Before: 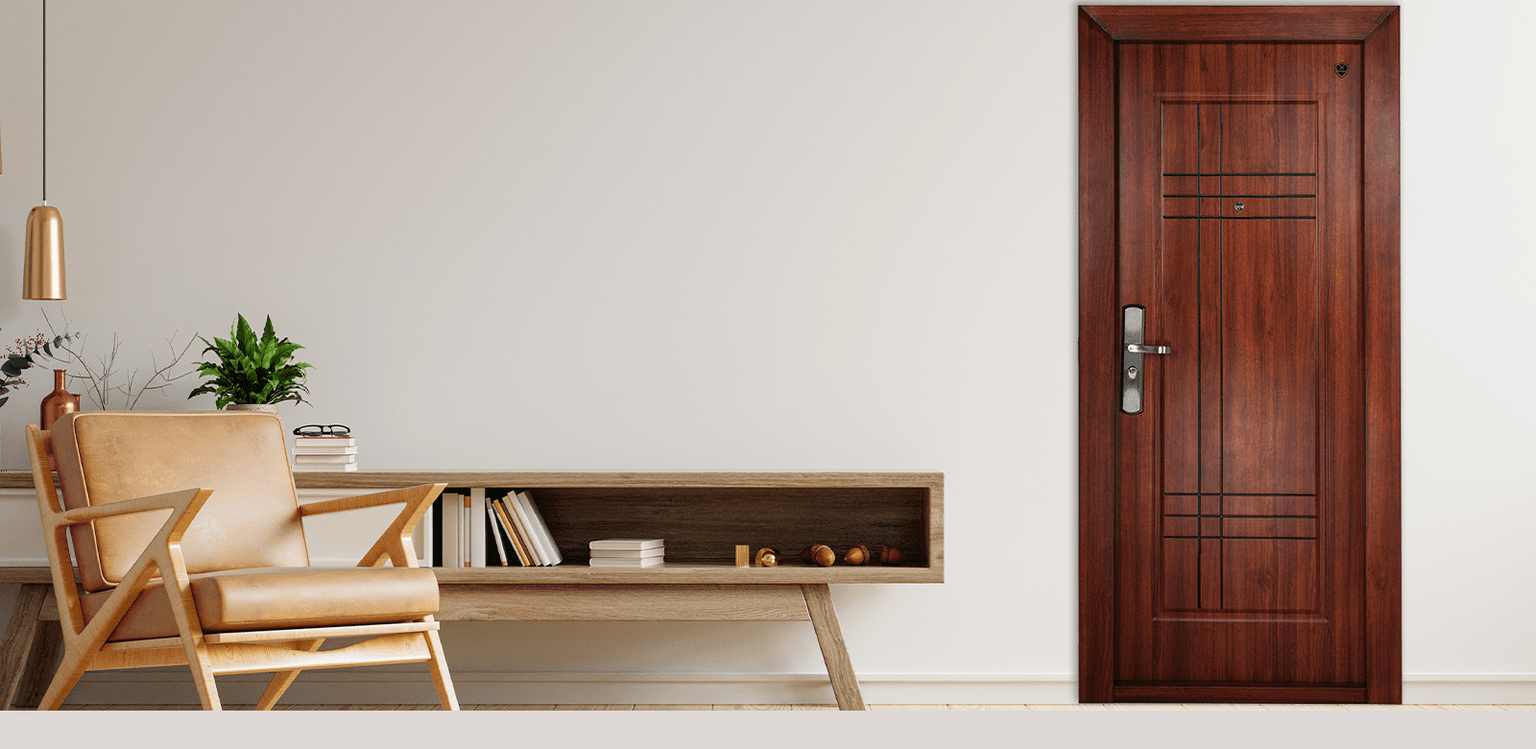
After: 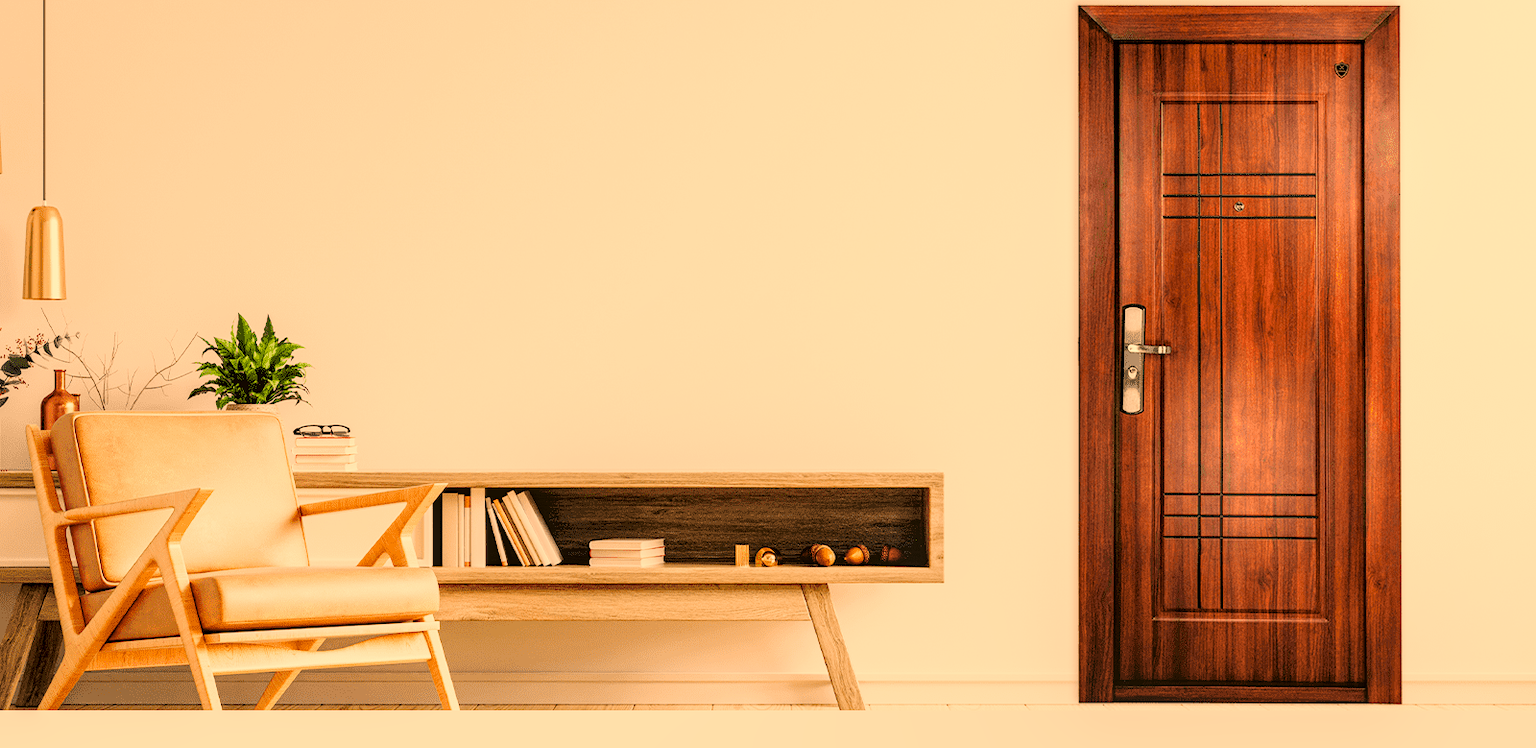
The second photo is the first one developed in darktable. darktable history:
exposure: exposure 0.658 EV, compensate highlight preservation false
tone equalizer: -8 EV -0.717 EV, -7 EV -0.721 EV, -6 EV -0.567 EV, -5 EV -0.367 EV, -3 EV 0.403 EV, -2 EV 0.6 EV, -1 EV 0.681 EV, +0 EV 0.769 EV
color correction: highlights a* 18.56, highlights b* 36, shadows a* 1.83, shadows b* 6.28, saturation 1.02
local contrast: on, module defaults
filmic rgb: black relative exposure -7.65 EV, white relative exposure 4.56 EV, threshold 2.95 EV, hardness 3.61, add noise in highlights 0.001, preserve chrominance luminance Y, color science v3 (2019), use custom middle-gray values true, iterations of high-quality reconstruction 0, contrast in highlights soft, enable highlight reconstruction true
